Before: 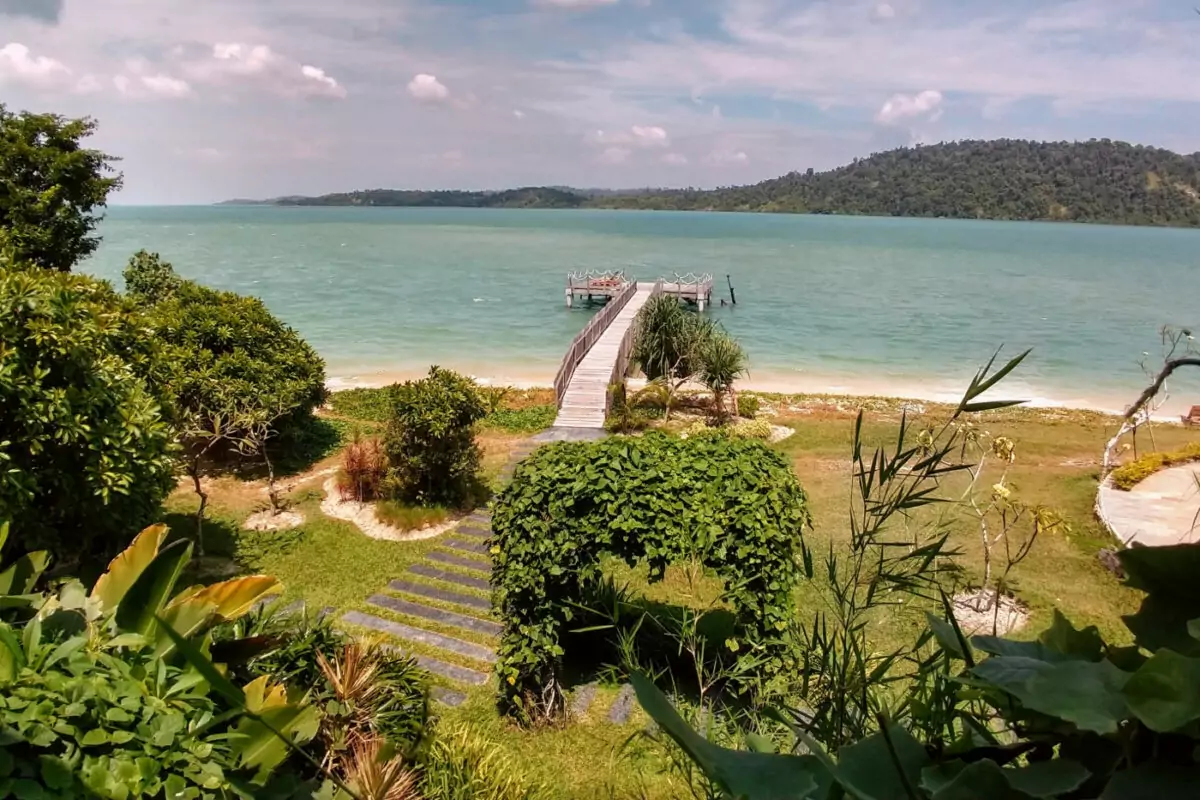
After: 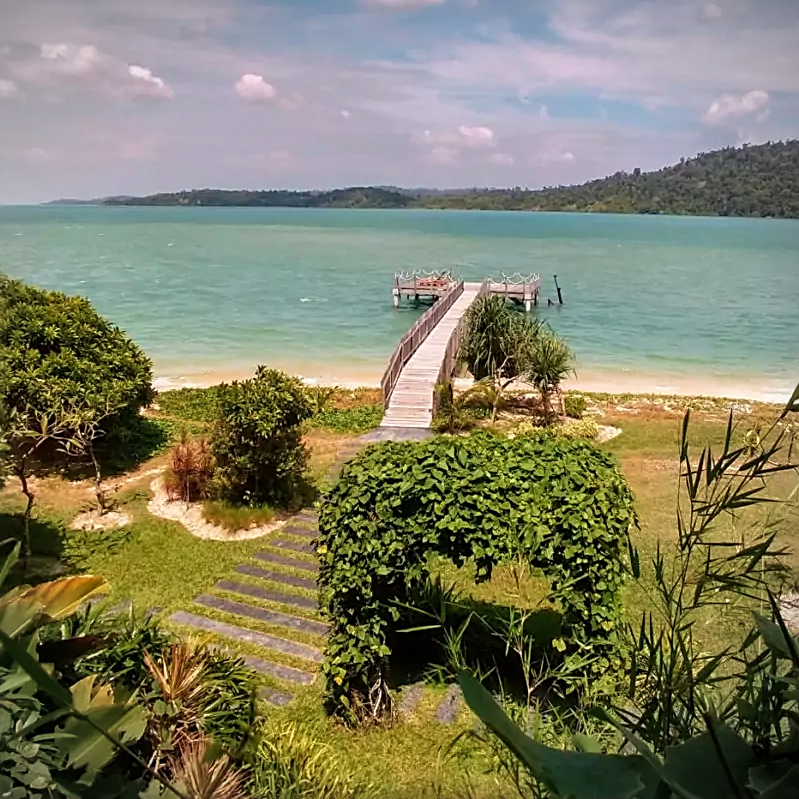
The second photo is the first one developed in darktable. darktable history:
vignetting: fall-off start 91.19%
sharpen: on, module defaults
velvia: on, module defaults
crop and rotate: left 14.436%, right 18.898%
